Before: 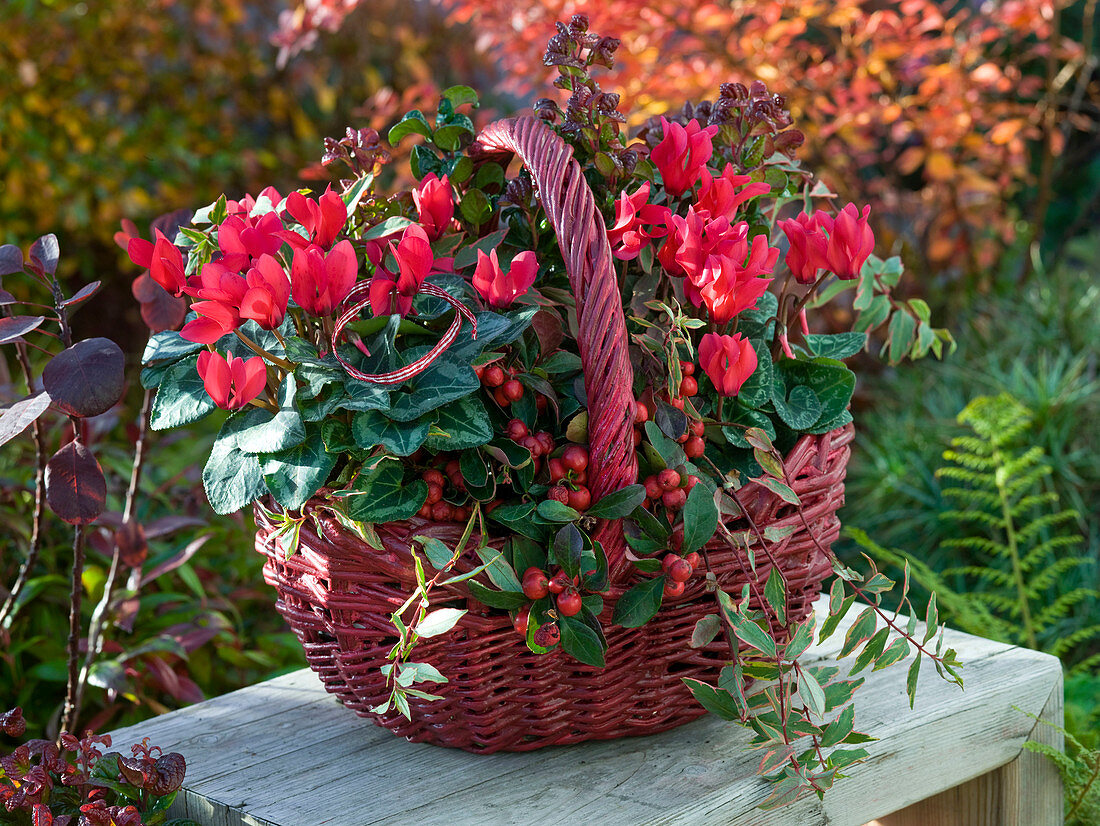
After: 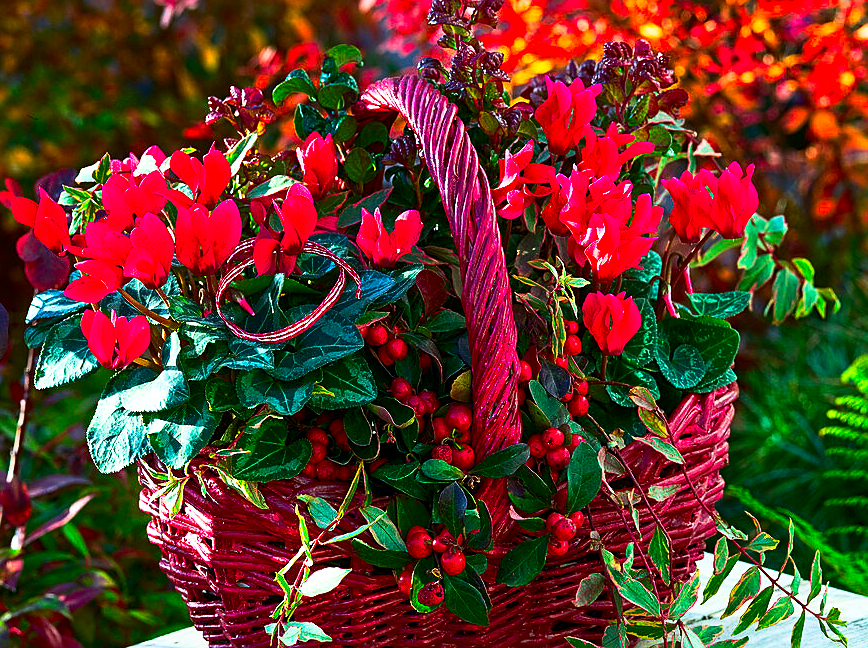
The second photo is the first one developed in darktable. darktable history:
contrast brightness saturation: contrast 0.267, brightness 0.011, saturation 0.875
base curve: curves: ch0 [(0, 0) (0.257, 0.25) (0.482, 0.586) (0.757, 0.871) (1, 1)], preserve colors none
crop and rotate: left 10.591%, top 5.077%, right 10.476%, bottom 16.376%
sharpen: on, module defaults
